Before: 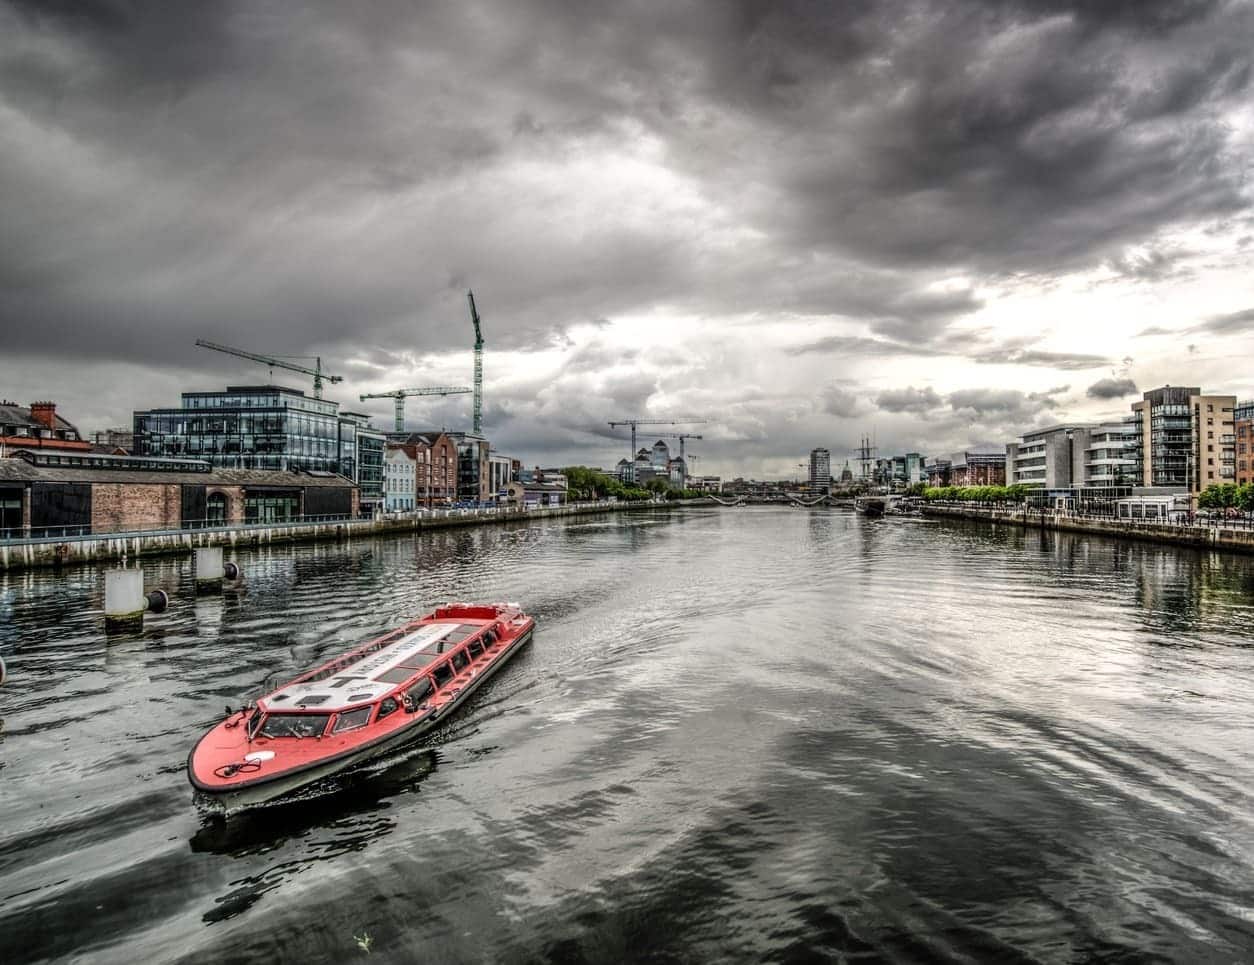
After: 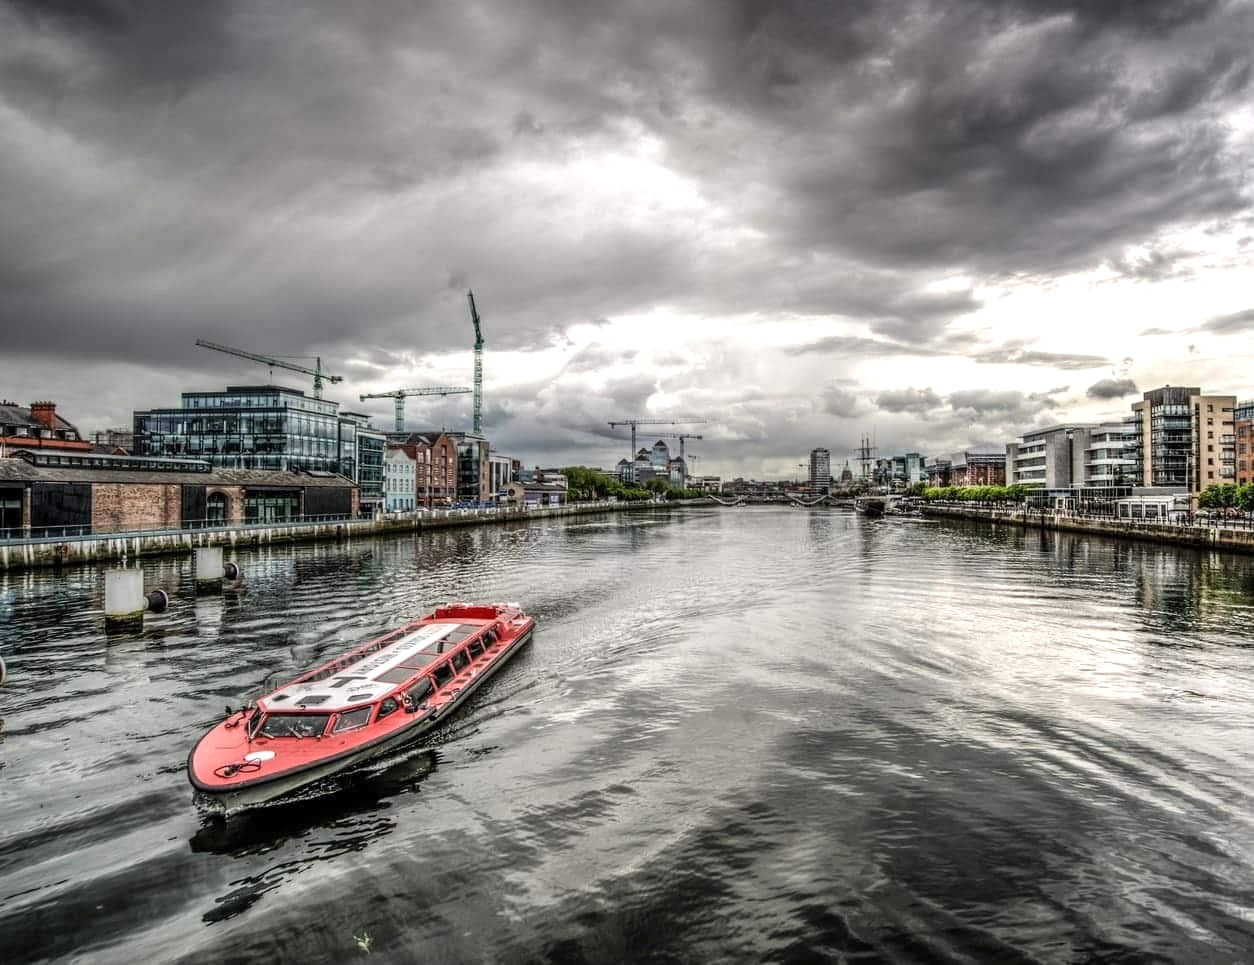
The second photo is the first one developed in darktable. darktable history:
local contrast: mode bilateral grid, contrast 10, coarseness 25, detail 115%, midtone range 0.2
exposure: exposure 0.207 EV, compensate highlight preservation false
